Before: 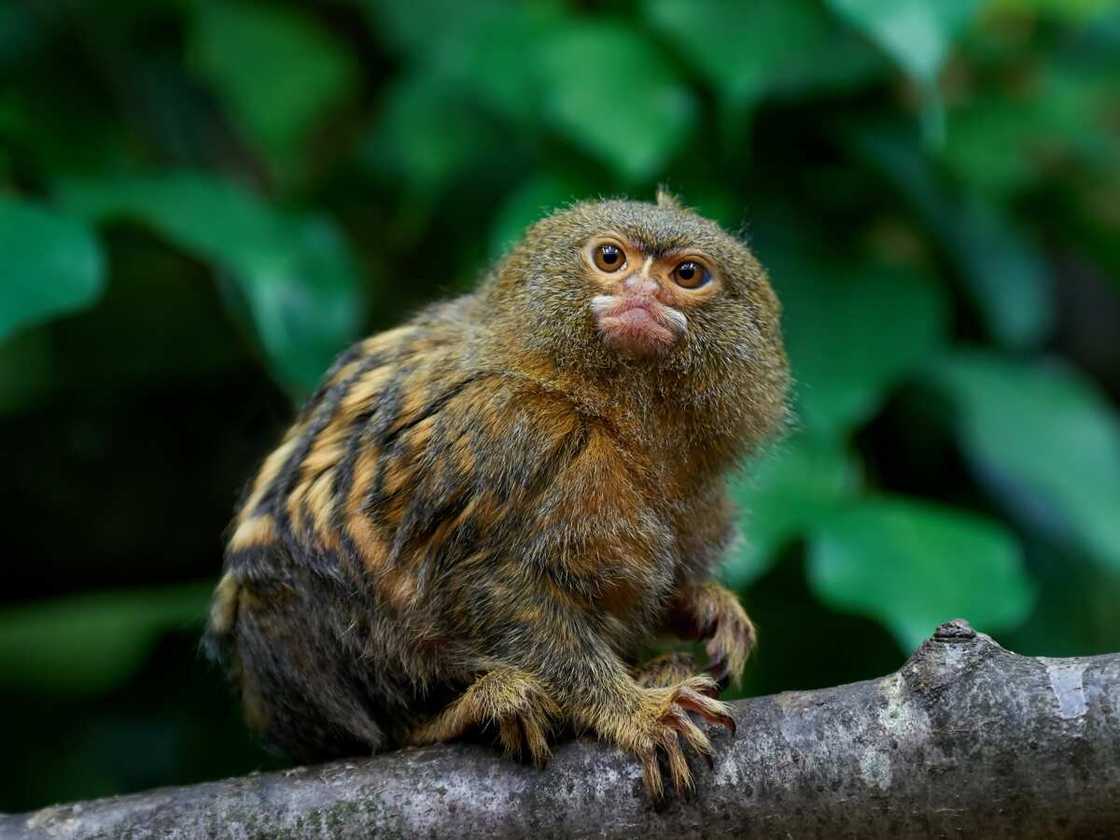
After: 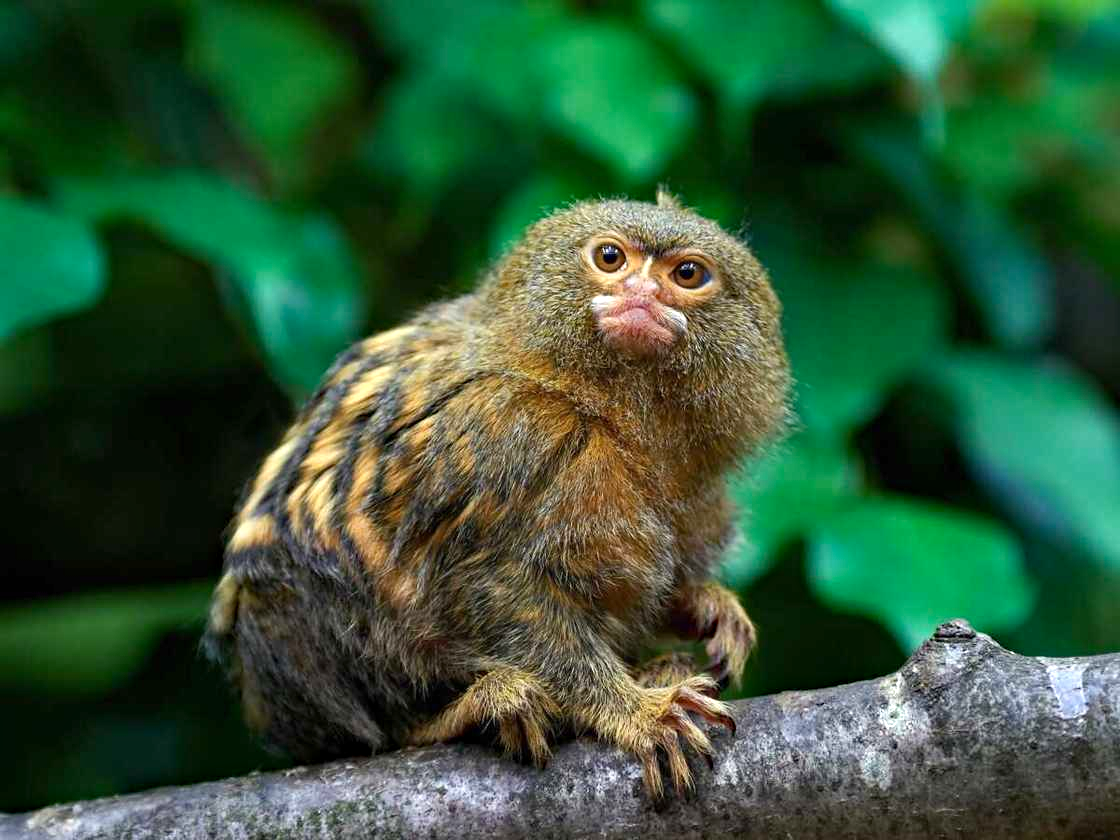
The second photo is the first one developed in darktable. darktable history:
haze removal: compatibility mode true, adaptive false
exposure: black level correction 0, exposure 0.7 EV, compensate exposure bias true, compensate highlight preservation false
